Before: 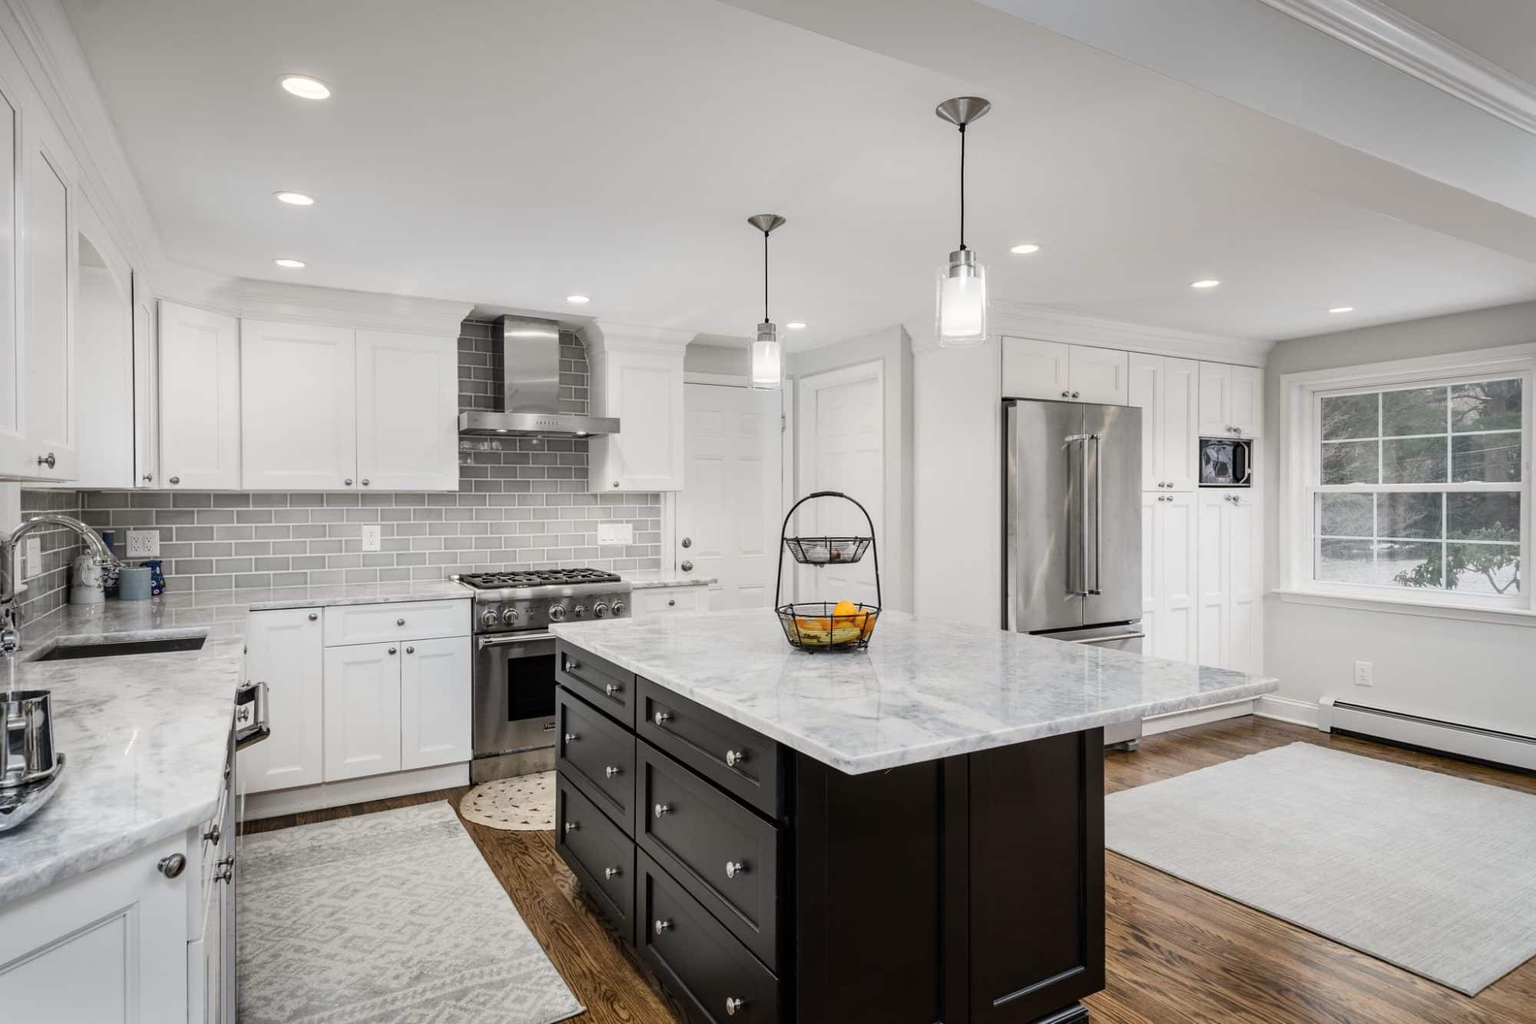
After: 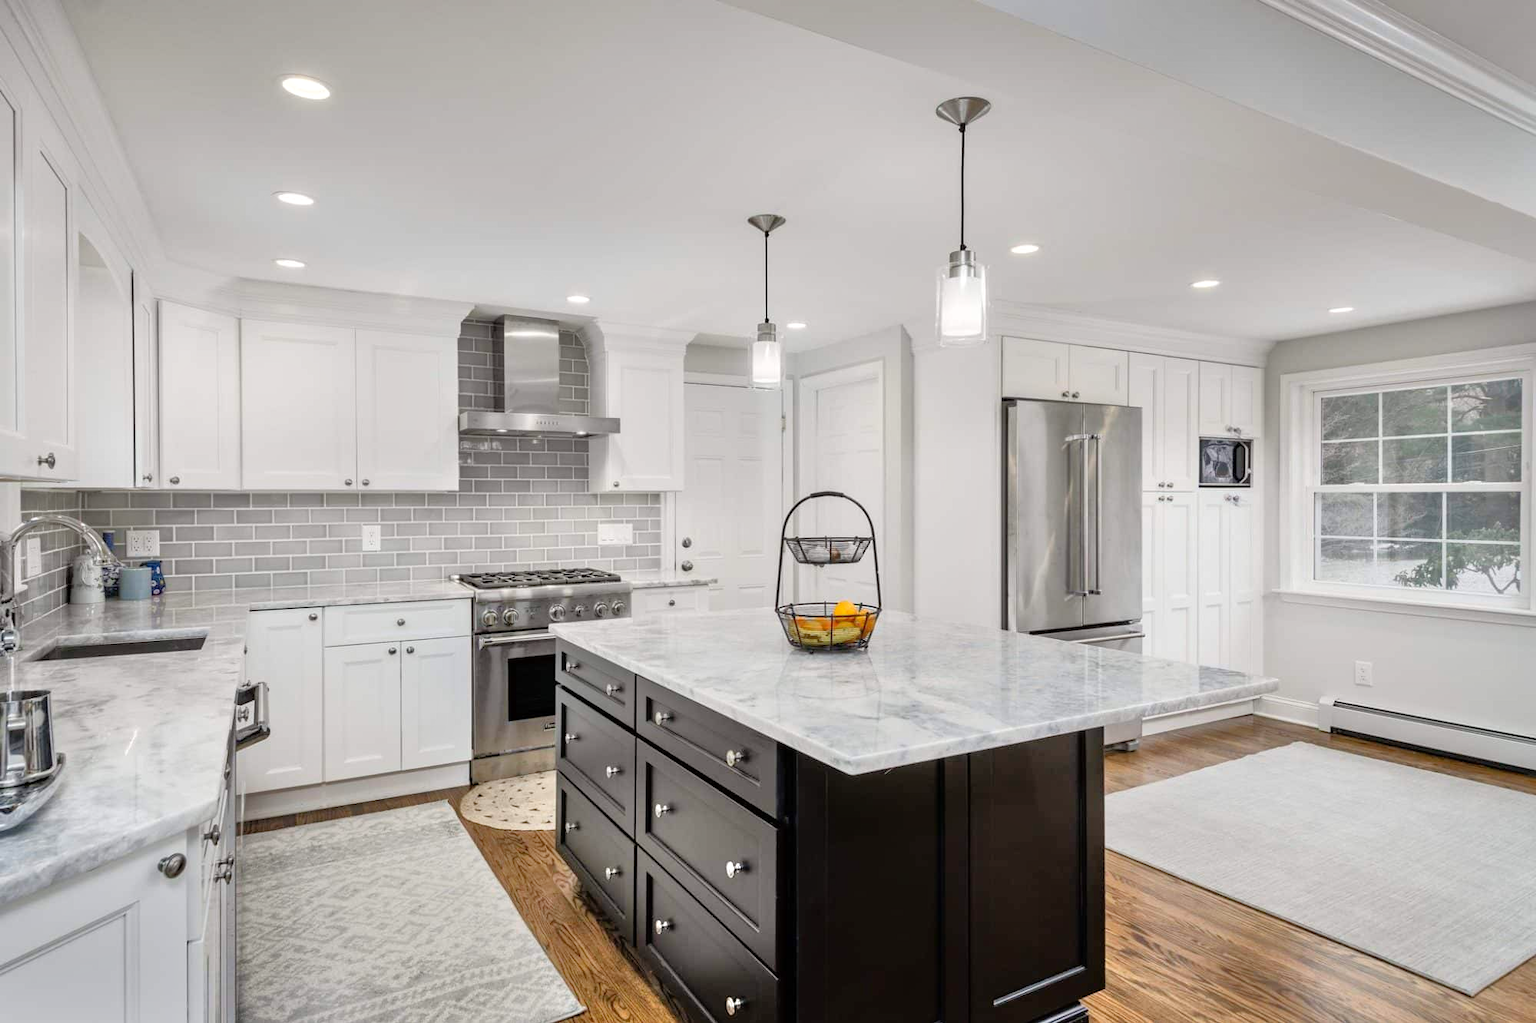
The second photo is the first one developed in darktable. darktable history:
tone equalizer: -7 EV 0.15 EV, -6 EV 0.6 EV, -5 EV 1.15 EV, -4 EV 1.33 EV, -3 EV 1.15 EV, -2 EV 0.6 EV, -1 EV 0.15 EV, mask exposure compensation -0.5 EV
contrast brightness saturation: saturation 0.1
